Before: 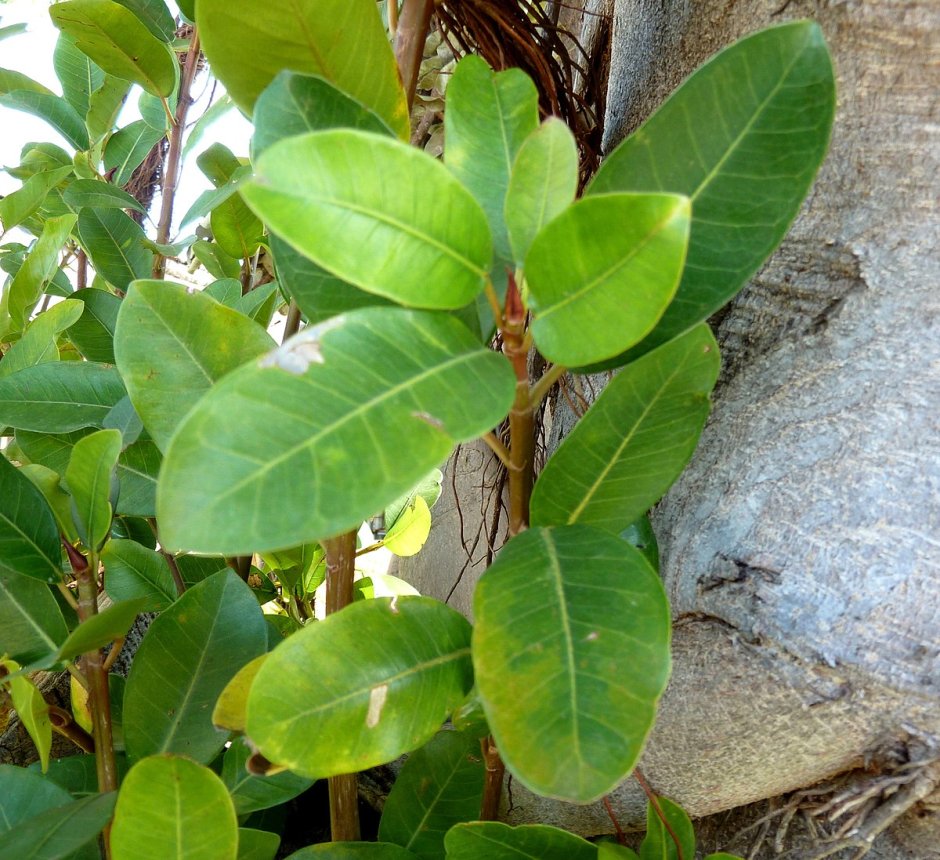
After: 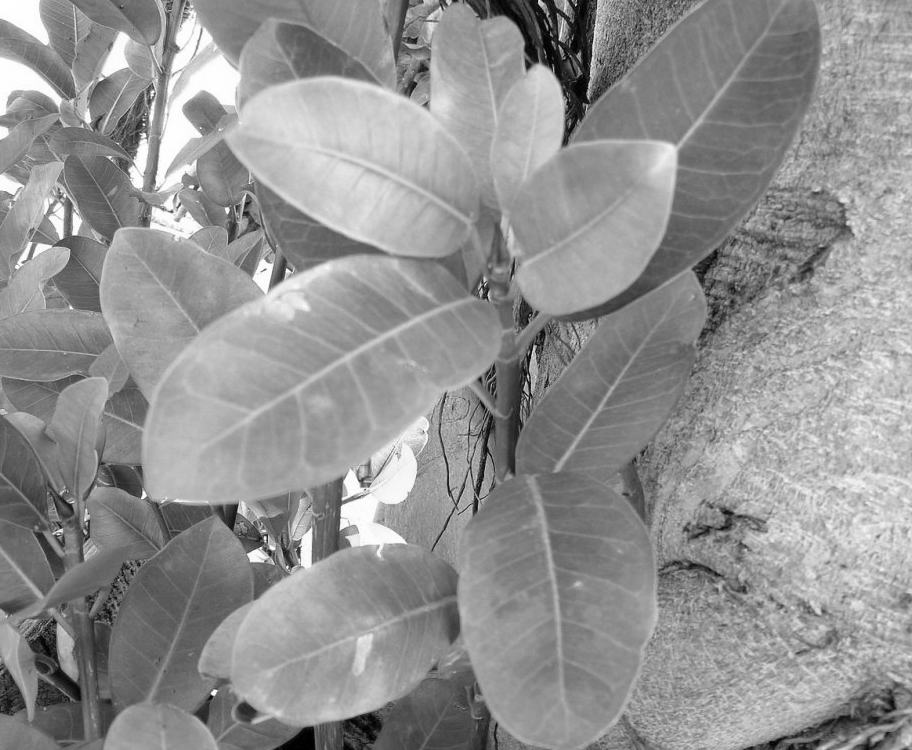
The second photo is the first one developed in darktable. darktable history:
shadows and highlights: soften with gaussian
contrast brightness saturation: brightness 0.13
crop: left 1.507%, top 6.147%, right 1.379%, bottom 6.637%
monochrome: on, module defaults
